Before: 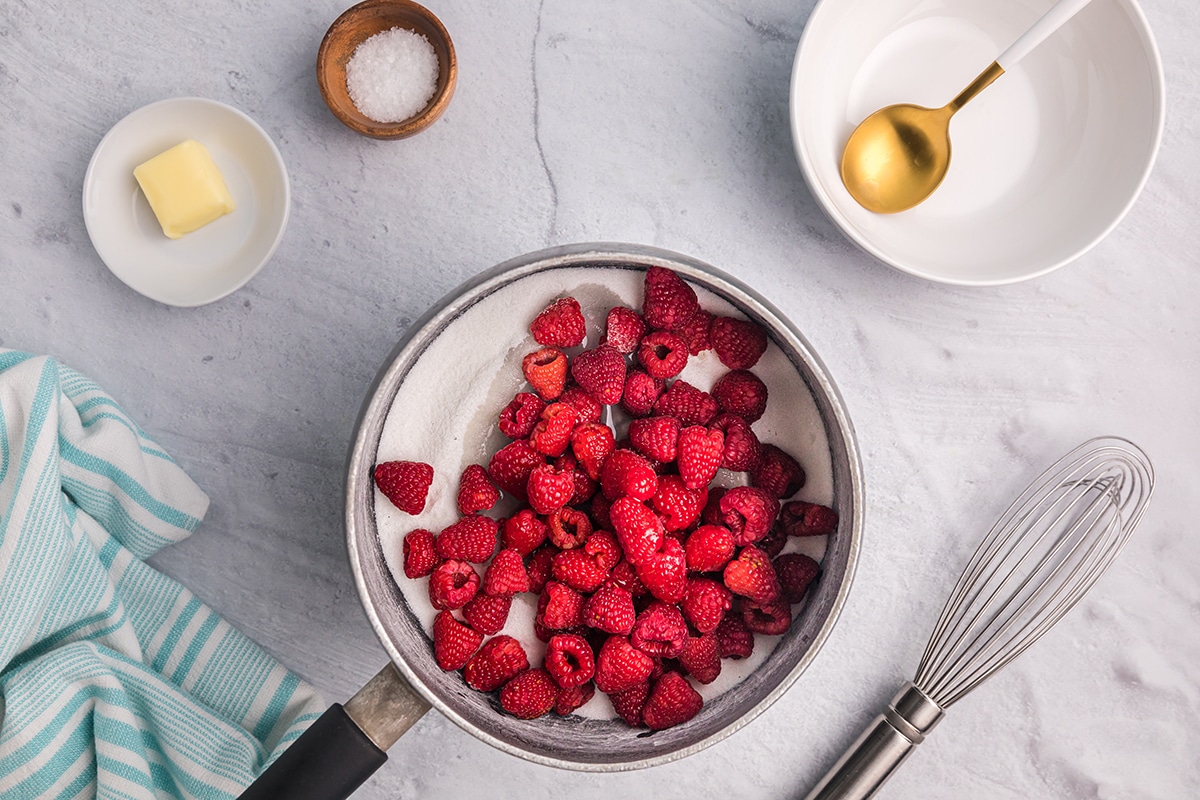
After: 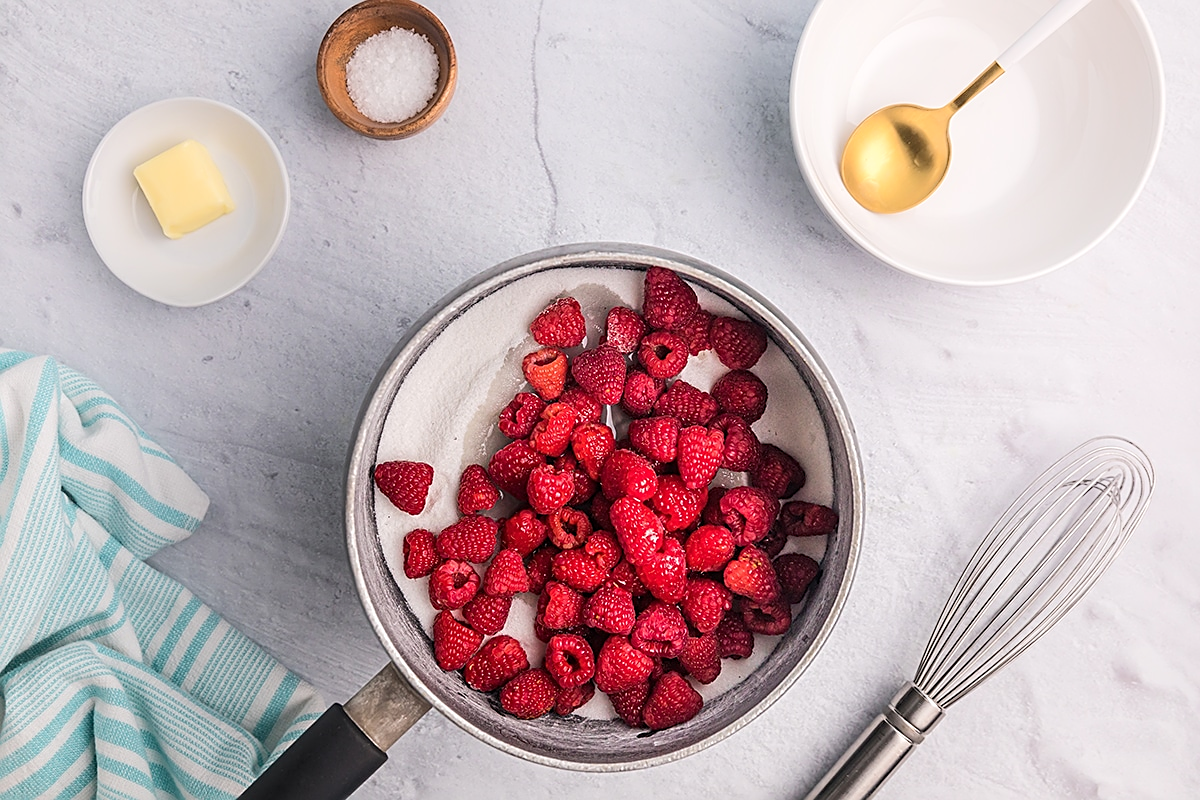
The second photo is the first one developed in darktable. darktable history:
sharpen: on, module defaults
base curve: curves: ch0 [(0, 0) (0.283, 0.295) (1, 1)]
shadows and highlights: shadows -25, highlights 51.3, soften with gaussian
